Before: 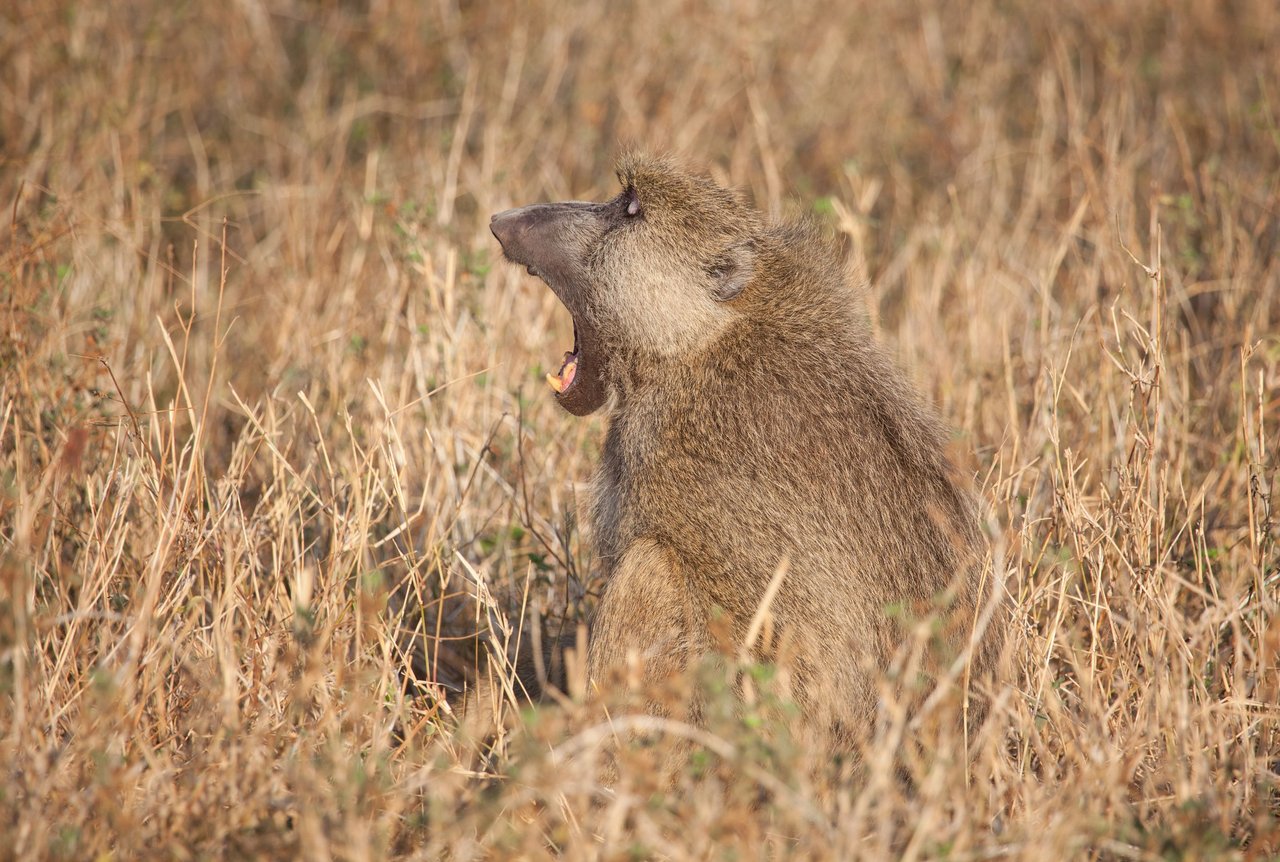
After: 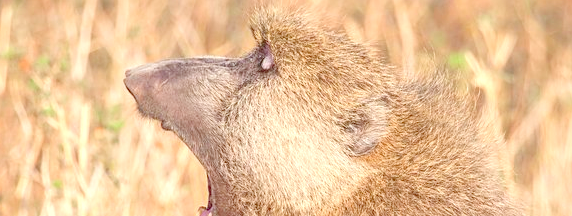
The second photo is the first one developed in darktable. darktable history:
crop: left 28.64%, top 16.832%, right 26.637%, bottom 58.055%
local contrast: on, module defaults
sharpen: amount 0.2
levels: levels [0.008, 0.318, 0.836]
contrast brightness saturation: contrast -0.1, saturation -0.1
